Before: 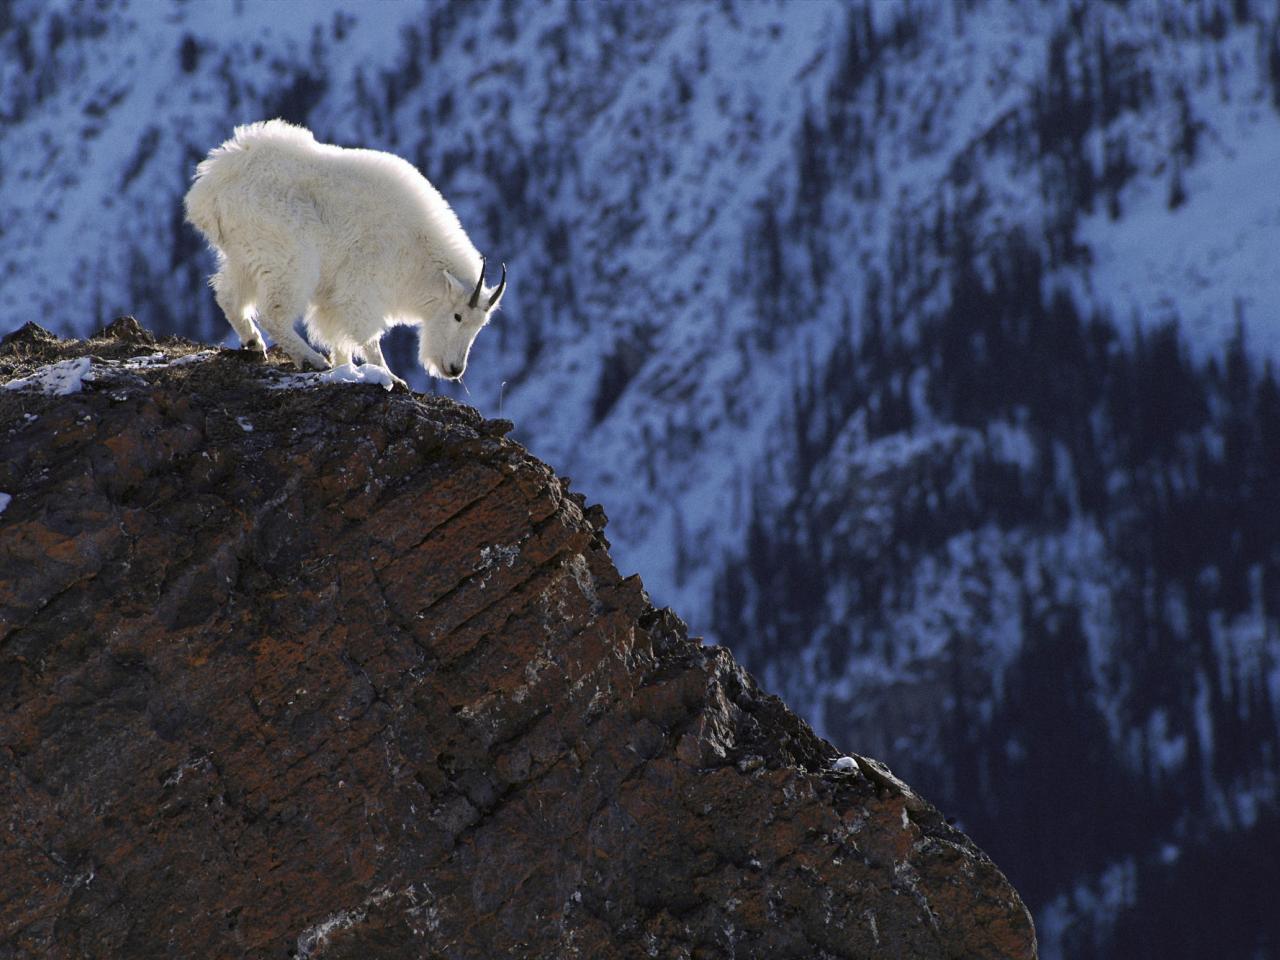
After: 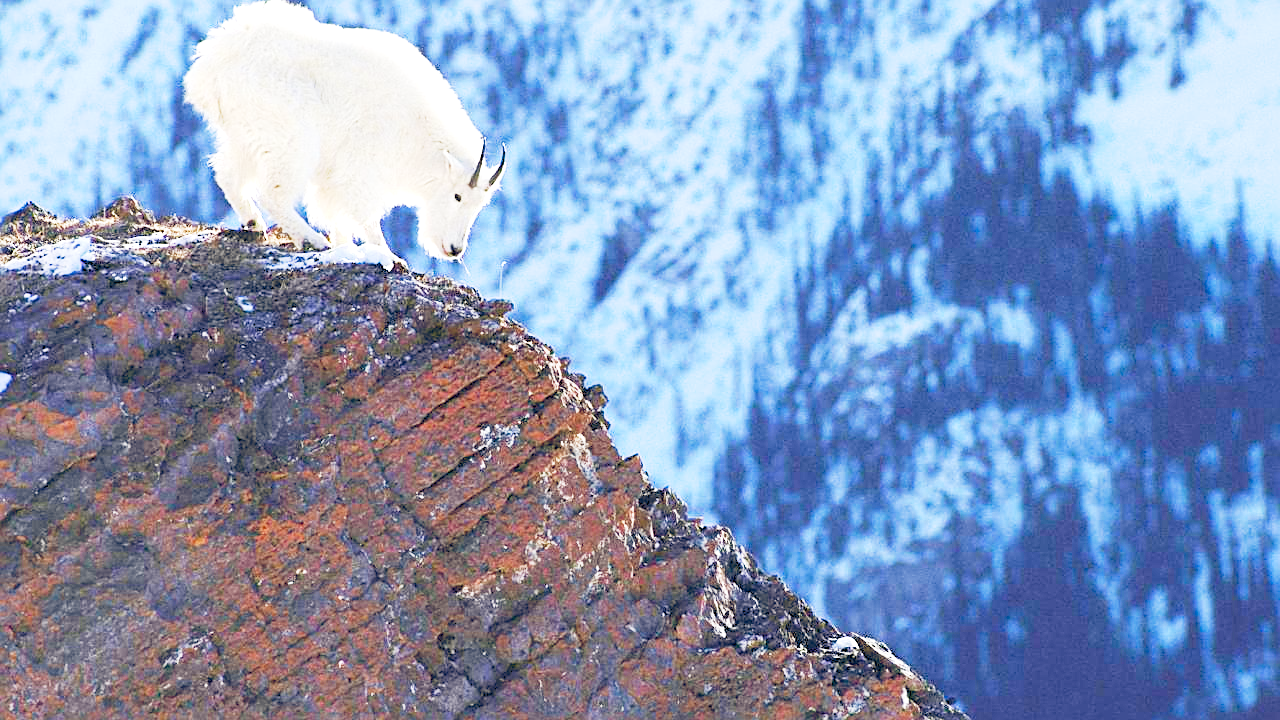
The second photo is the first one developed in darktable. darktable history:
crop and rotate: top 12.514%, bottom 12.437%
exposure: exposure 1.998 EV, compensate exposure bias true, compensate highlight preservation false
velvia: on, module defaults
color balance rgb: global offset › chroma 0.136%, global offset › hue 253.52°, linear chroma grading › global chroma 9.124%, perceptual saturation grading › global saturation 25.182%, perceptual saturation grading › highlights -27.932%, perceptual saturation grading › shadows 32.869%, hue shift -5.16°, contrast -20.856%
base curve: curves: ch0 [(0, 0) (0.088, 0.125) (0.176, 0.251) (0.354, 0.501) (0.613, 0.749) (1, 0.877)], preserve colors none
tone equalizer: -8 EV -0.73 EV, -7 EV -0.669 EV, -6 EV -0.587 EV, -5 EV -0.399 EV, -3 EV 0.392 EV, -2 EV 0.6 EV, -1 EV 0.687 EV, +0 EV 0.732 EV
sharpen: on, module defaults
